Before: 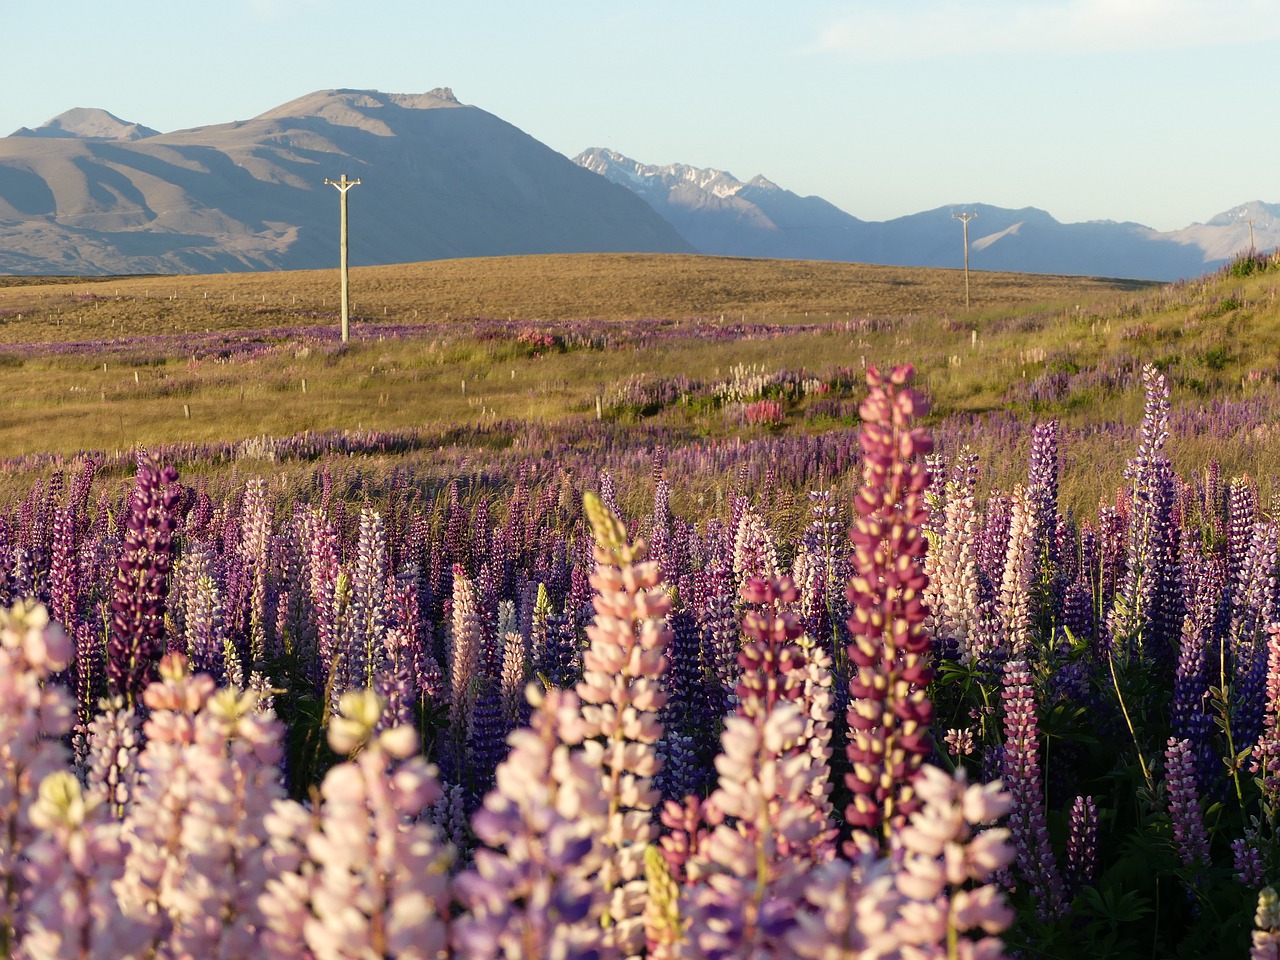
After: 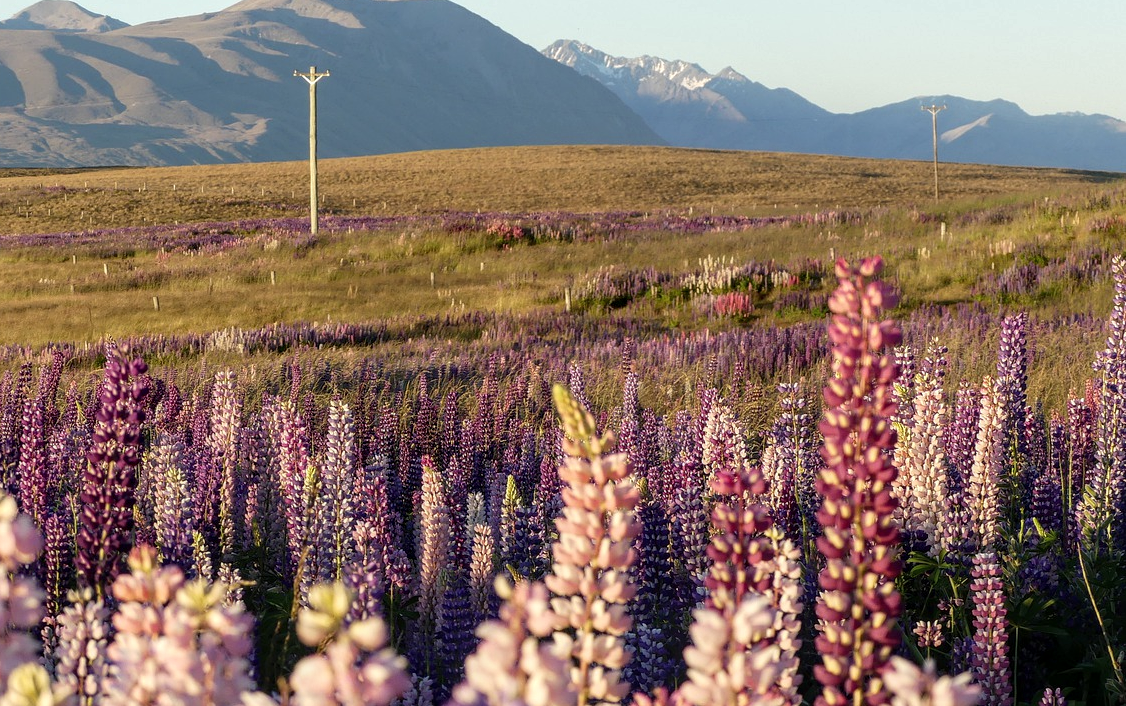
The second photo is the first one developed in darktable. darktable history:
crop and rotate: left 2.425%, top 11.305%, right 9.6%, bottom 15.08%
local contrast: on, module defaults
